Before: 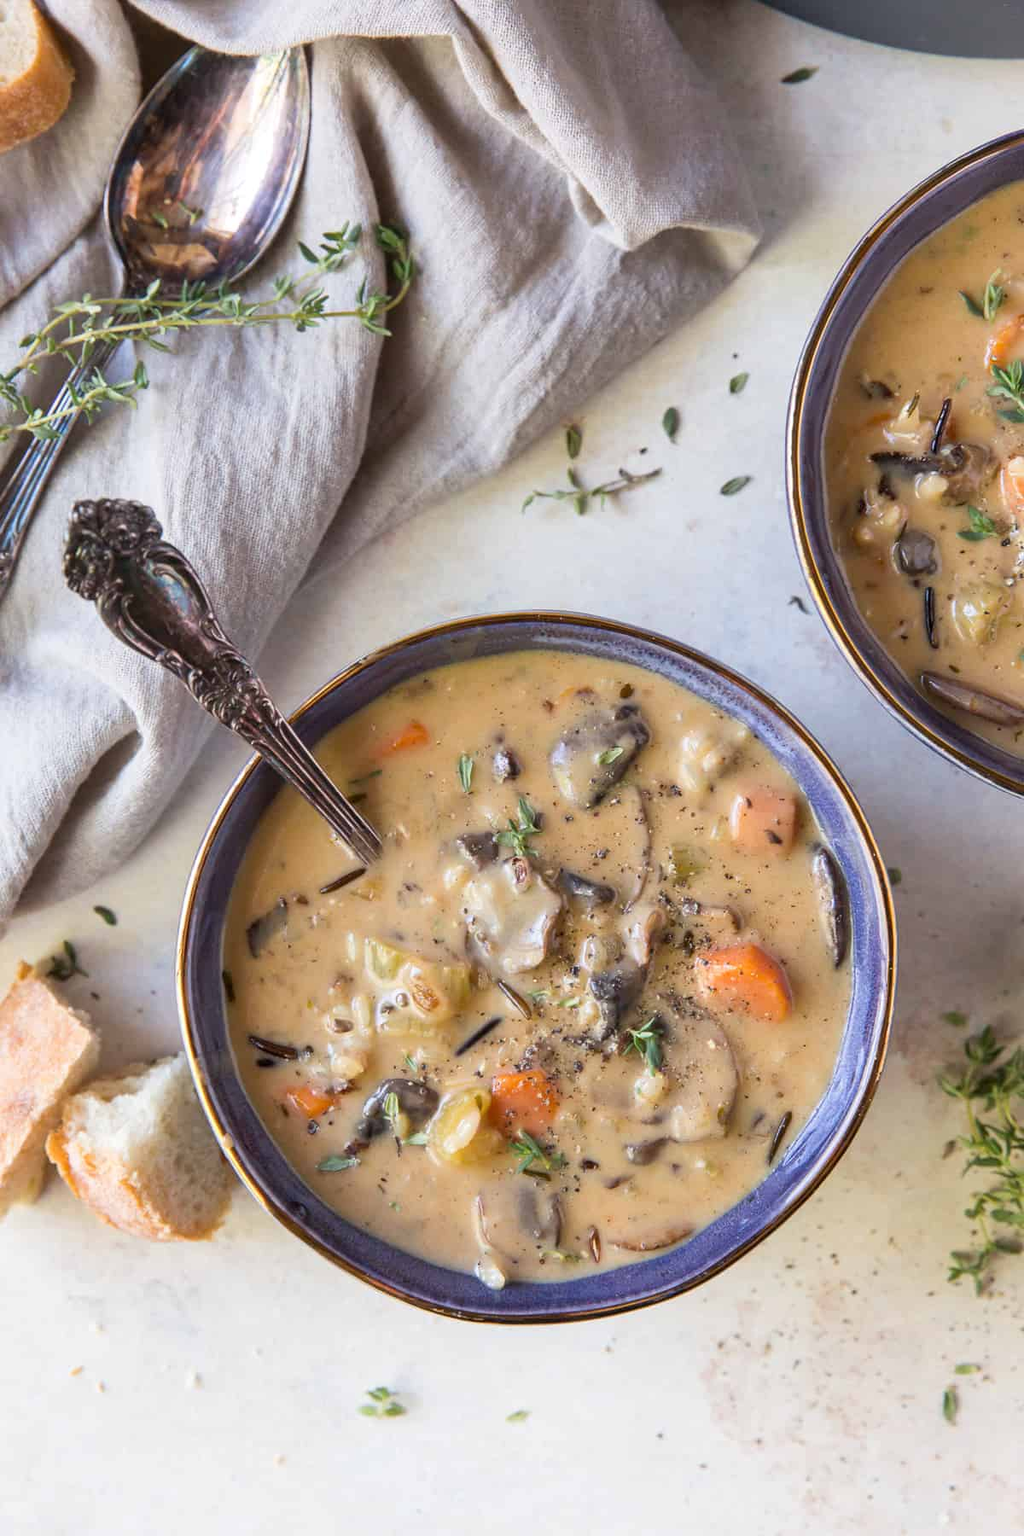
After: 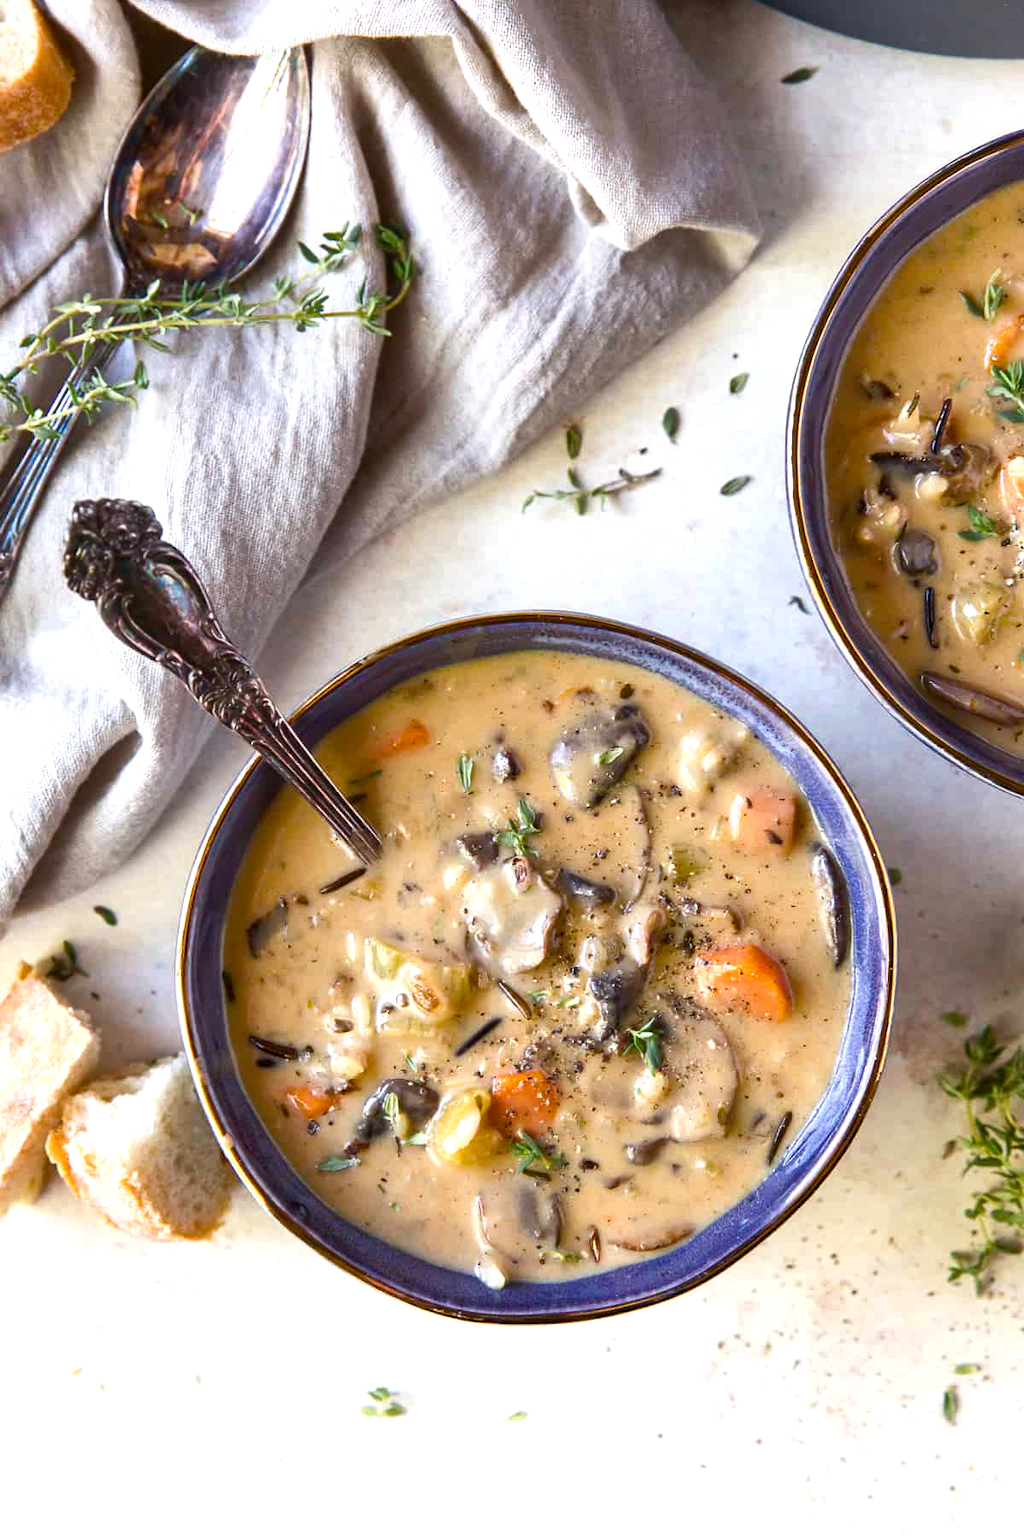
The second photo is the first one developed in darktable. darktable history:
color balance rgb: perceptual saturation grading › global saturation 20%, perceptual saturation grading › highlights -24.864%, perceptual saturation grading › shadows 49.249%, perceptual brilliance grading › global brilliance 15.533%, perceptual brilliance grading › shadows -34.17%
